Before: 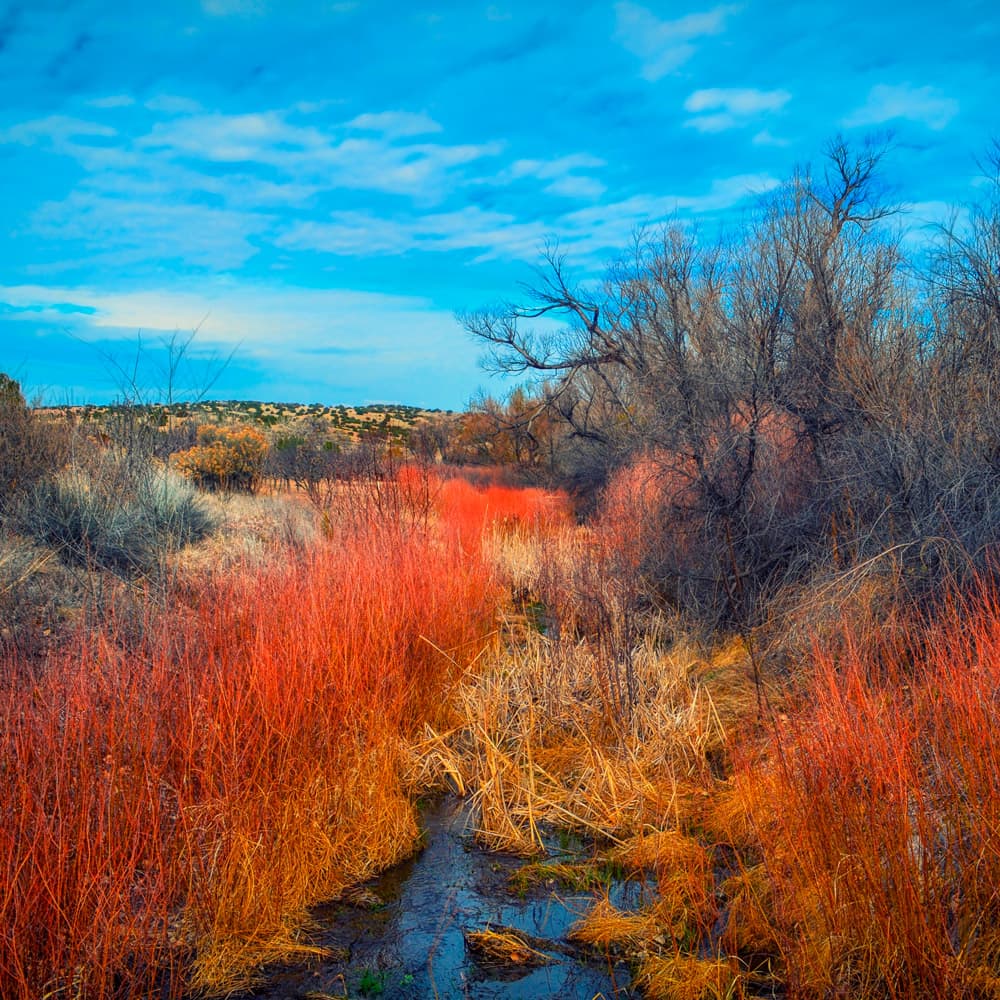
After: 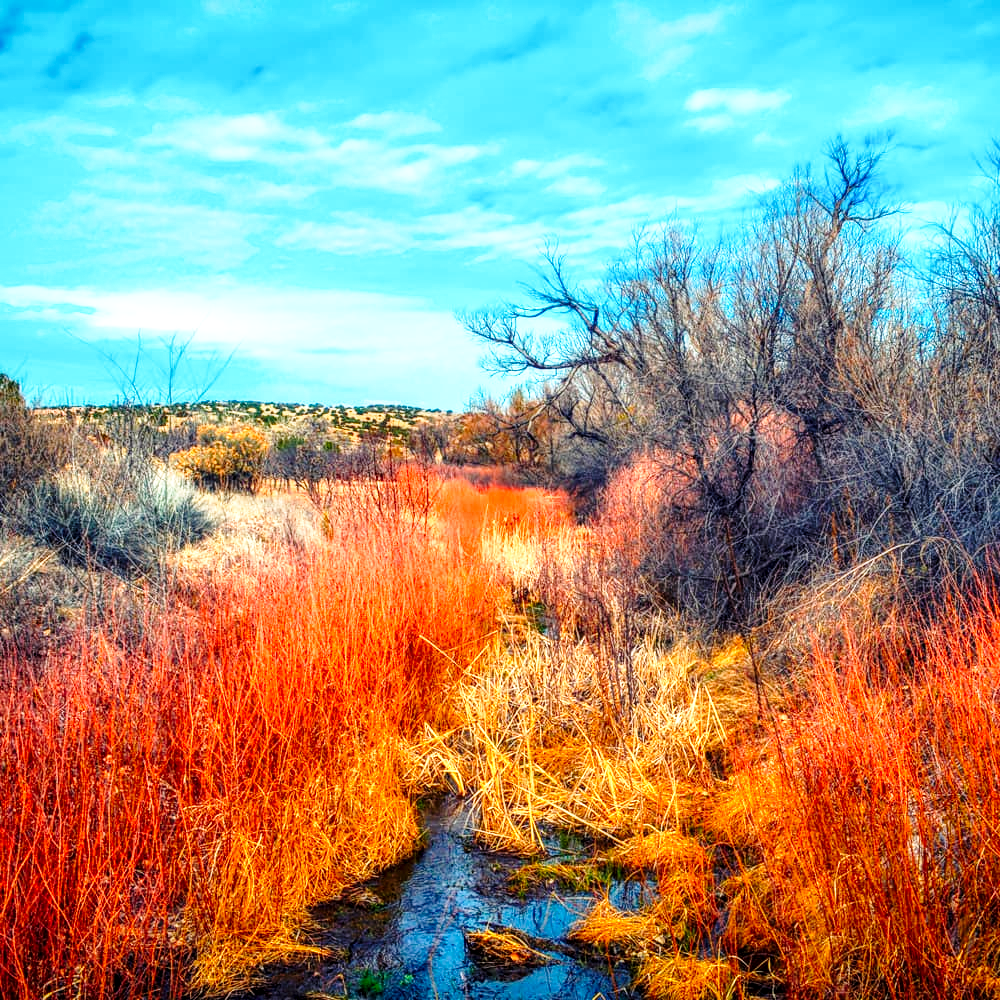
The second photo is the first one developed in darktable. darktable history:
base curve: curves: ch0 [(0, 0) (0.026, 0.03) (0.109, 0.232) (0.351, 0.748) (0.669, 0.968) (1, 1)], preserve colors none
local contrast: detail 130%
